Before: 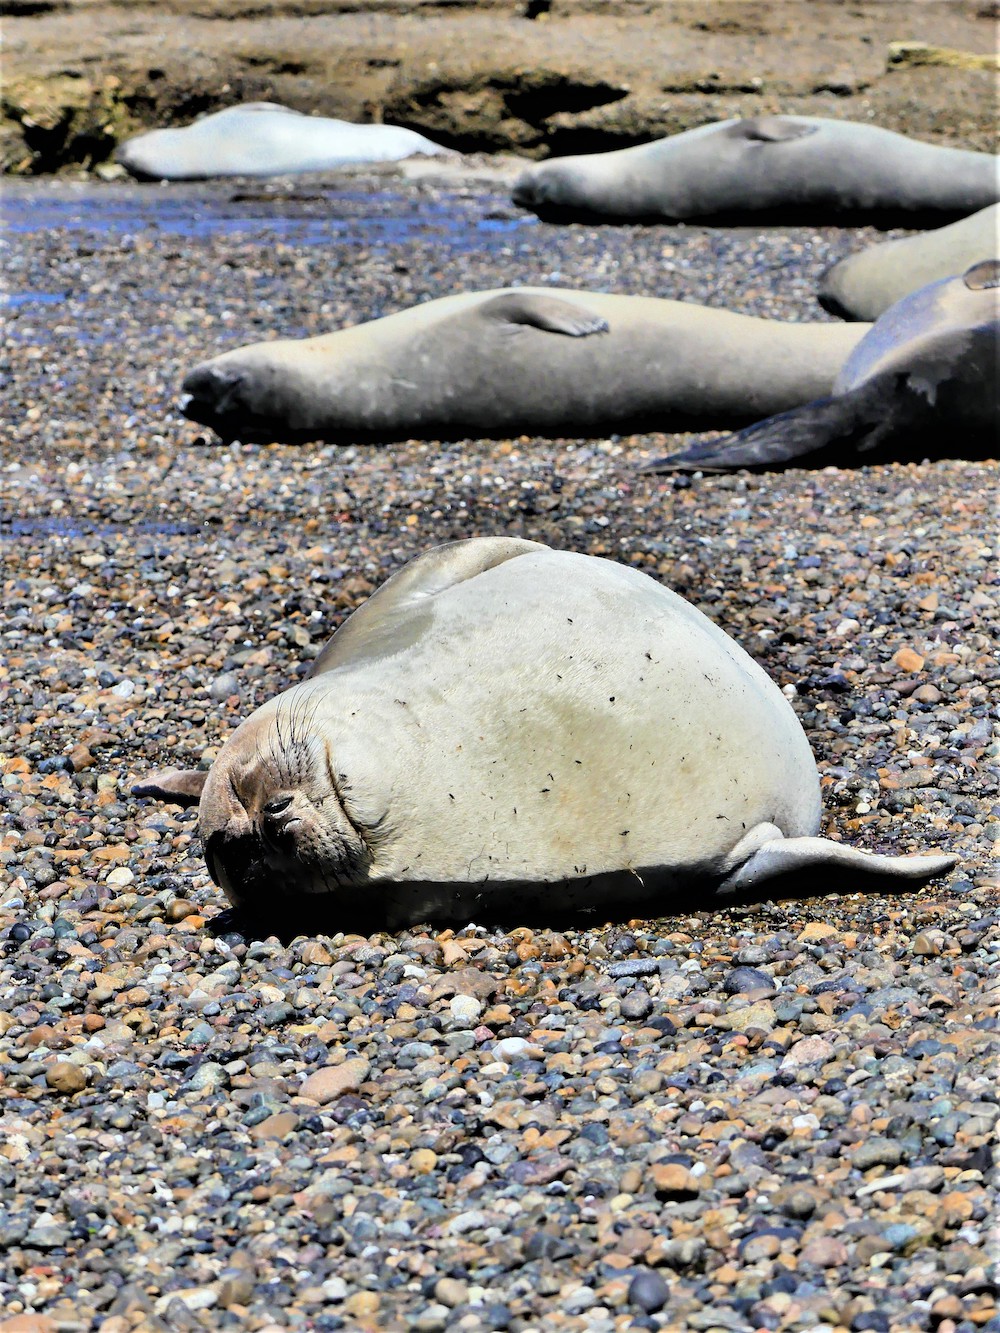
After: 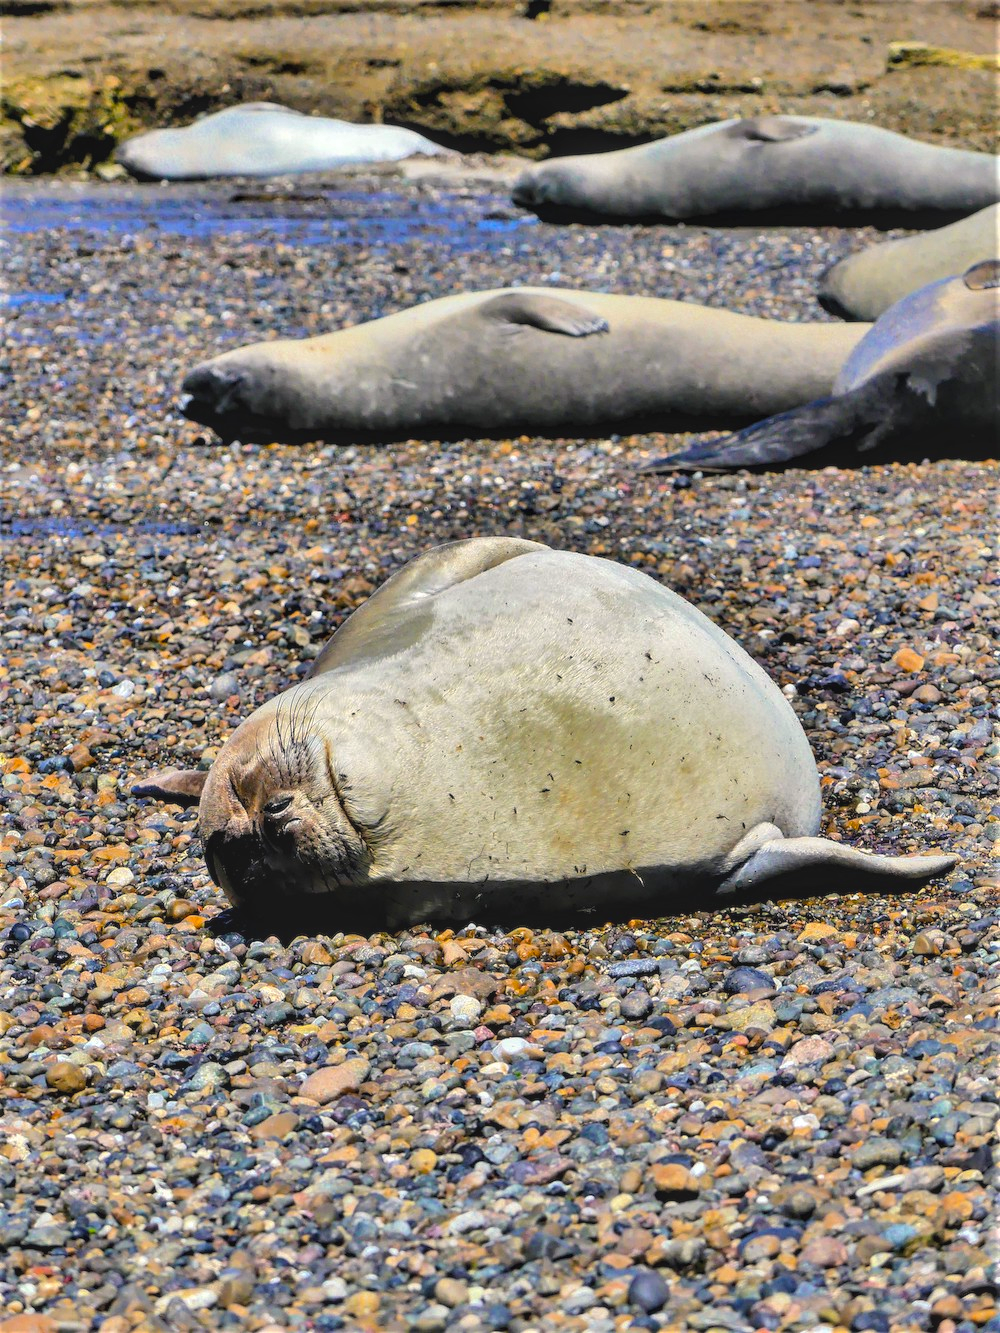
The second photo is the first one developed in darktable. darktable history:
local contrast: on, module defaults
shadows and highlights: on, module defaults
color balance rgb: highlights gain › chroma 1.09%, highlights gain › hue 60.15°, global offset › luminance 0.518%, perceptual saturation grading › global saturation 30.218%, global vibrance 14.945%
